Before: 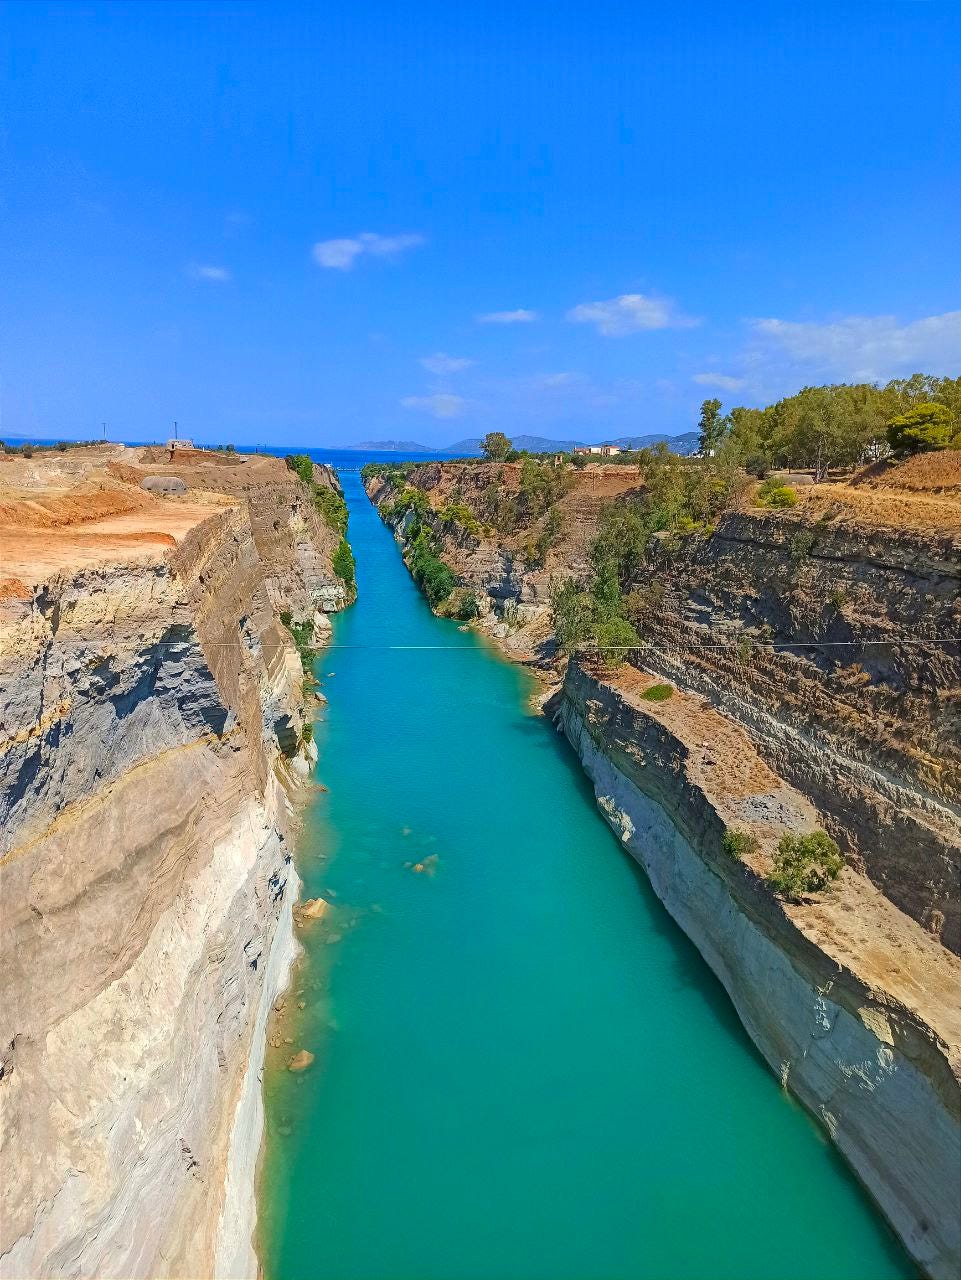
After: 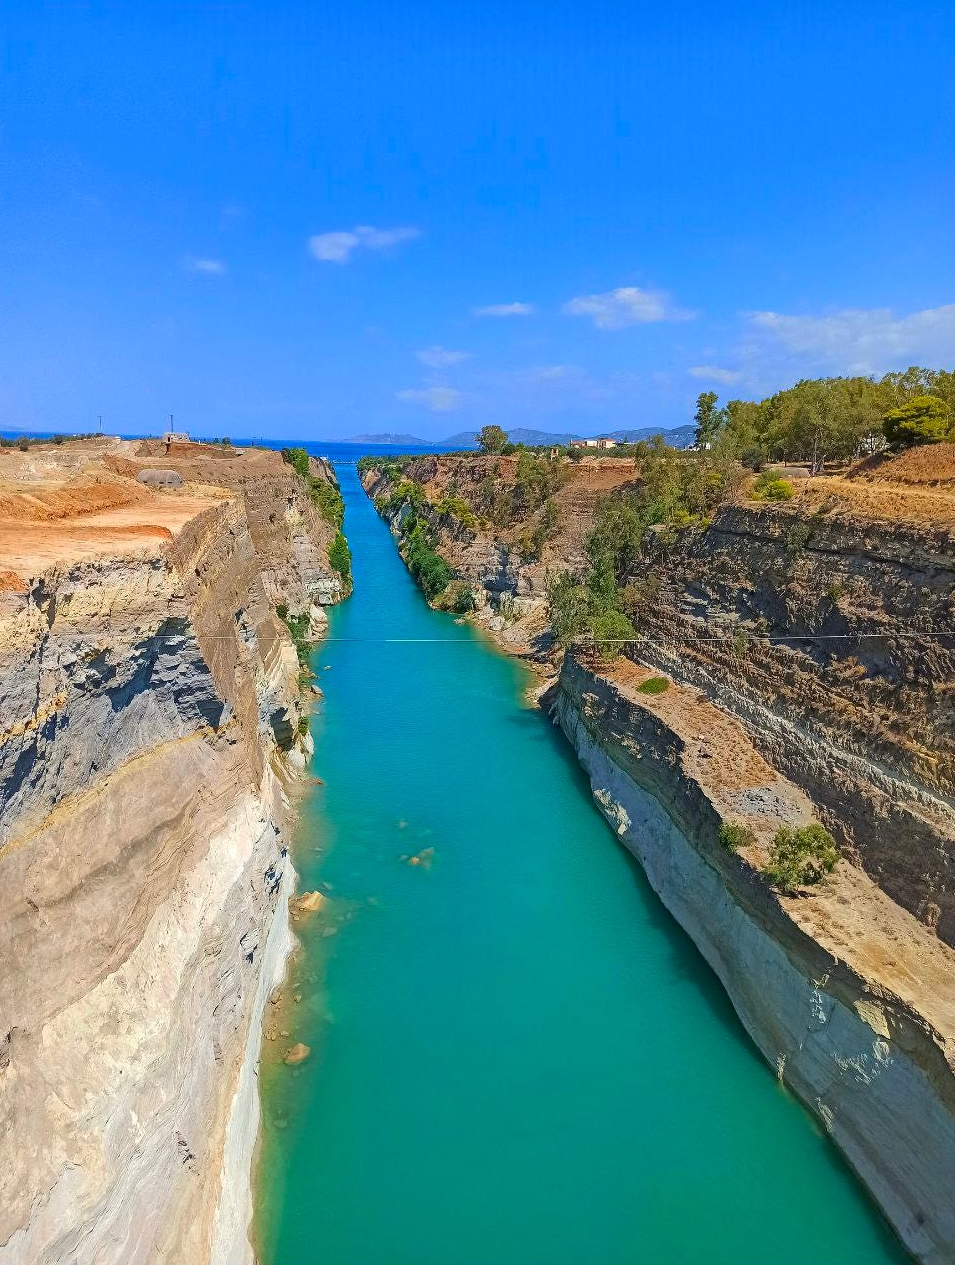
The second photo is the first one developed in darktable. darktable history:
crop: left 0.454%, top 0.554%, right 0.148%, bottom 0.556%
